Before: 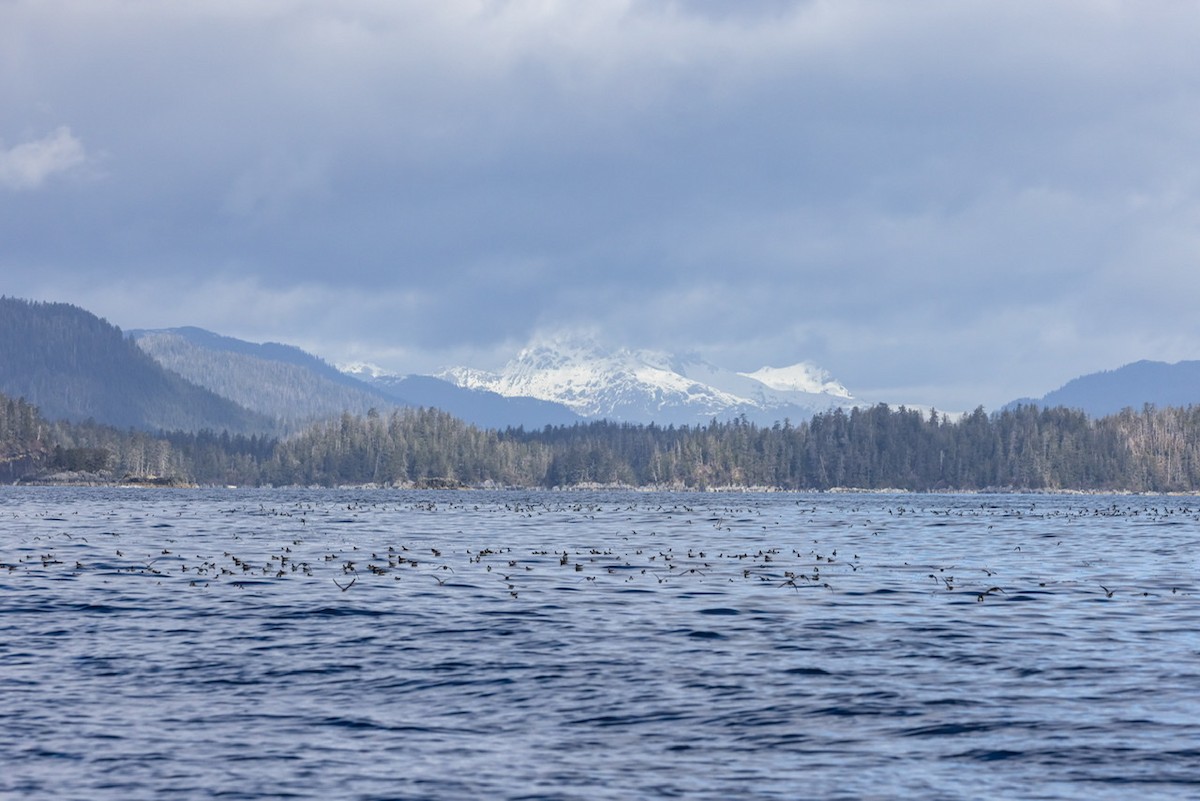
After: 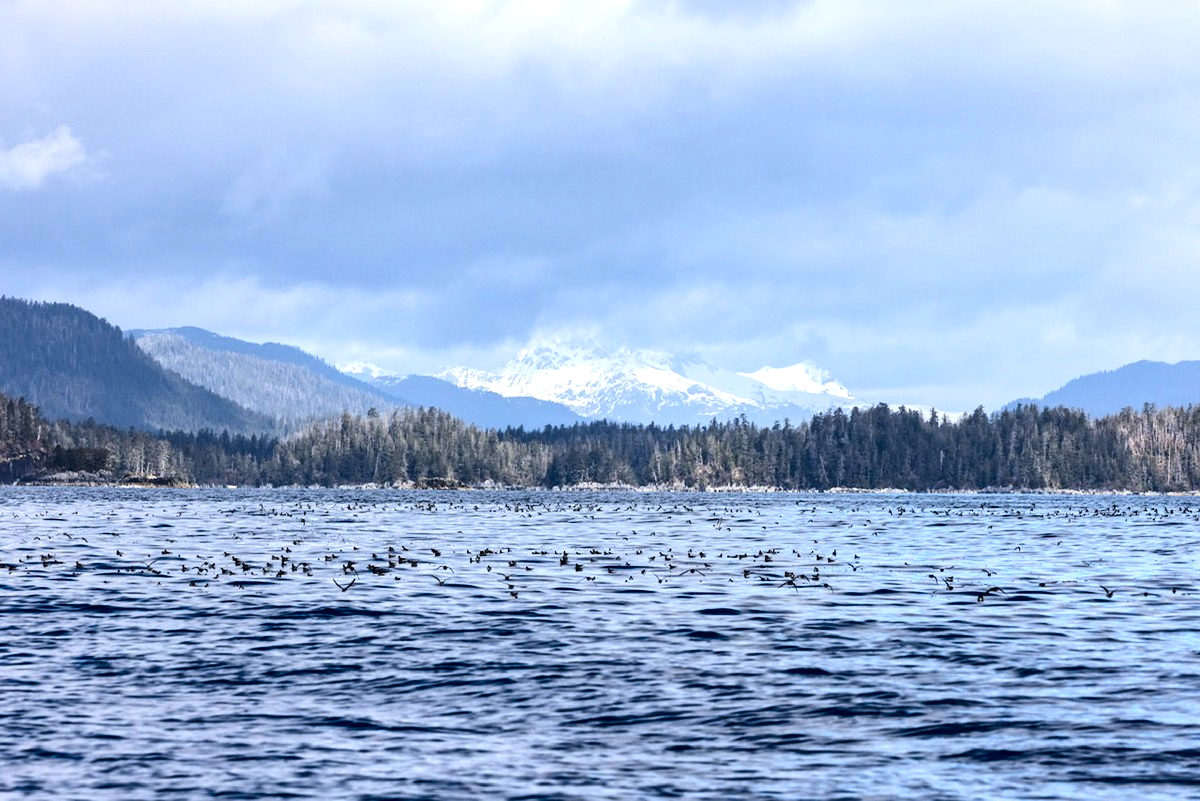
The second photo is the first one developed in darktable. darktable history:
color balance rgb: global vibrance 1%, saturation formula JzAzBz (2021)
white balance: red 1, blue 1
contrast brightness saturation: contrast 0.22, brightness -0.19, saturation 0.24
tone equalizer: -8 EV -0.75 EV, -7 EV -0.7 EV, -6 EV -0.6 EV, -5 EV -0.4 EV, -3 EV 0.4 EV, -2 EV 0.6 EV, -1 EV 0.7 EV, +0 EV 0.75 EV, edges refinement/feathering 500, mask exposure compensation -1.57 EV, preserve details no
